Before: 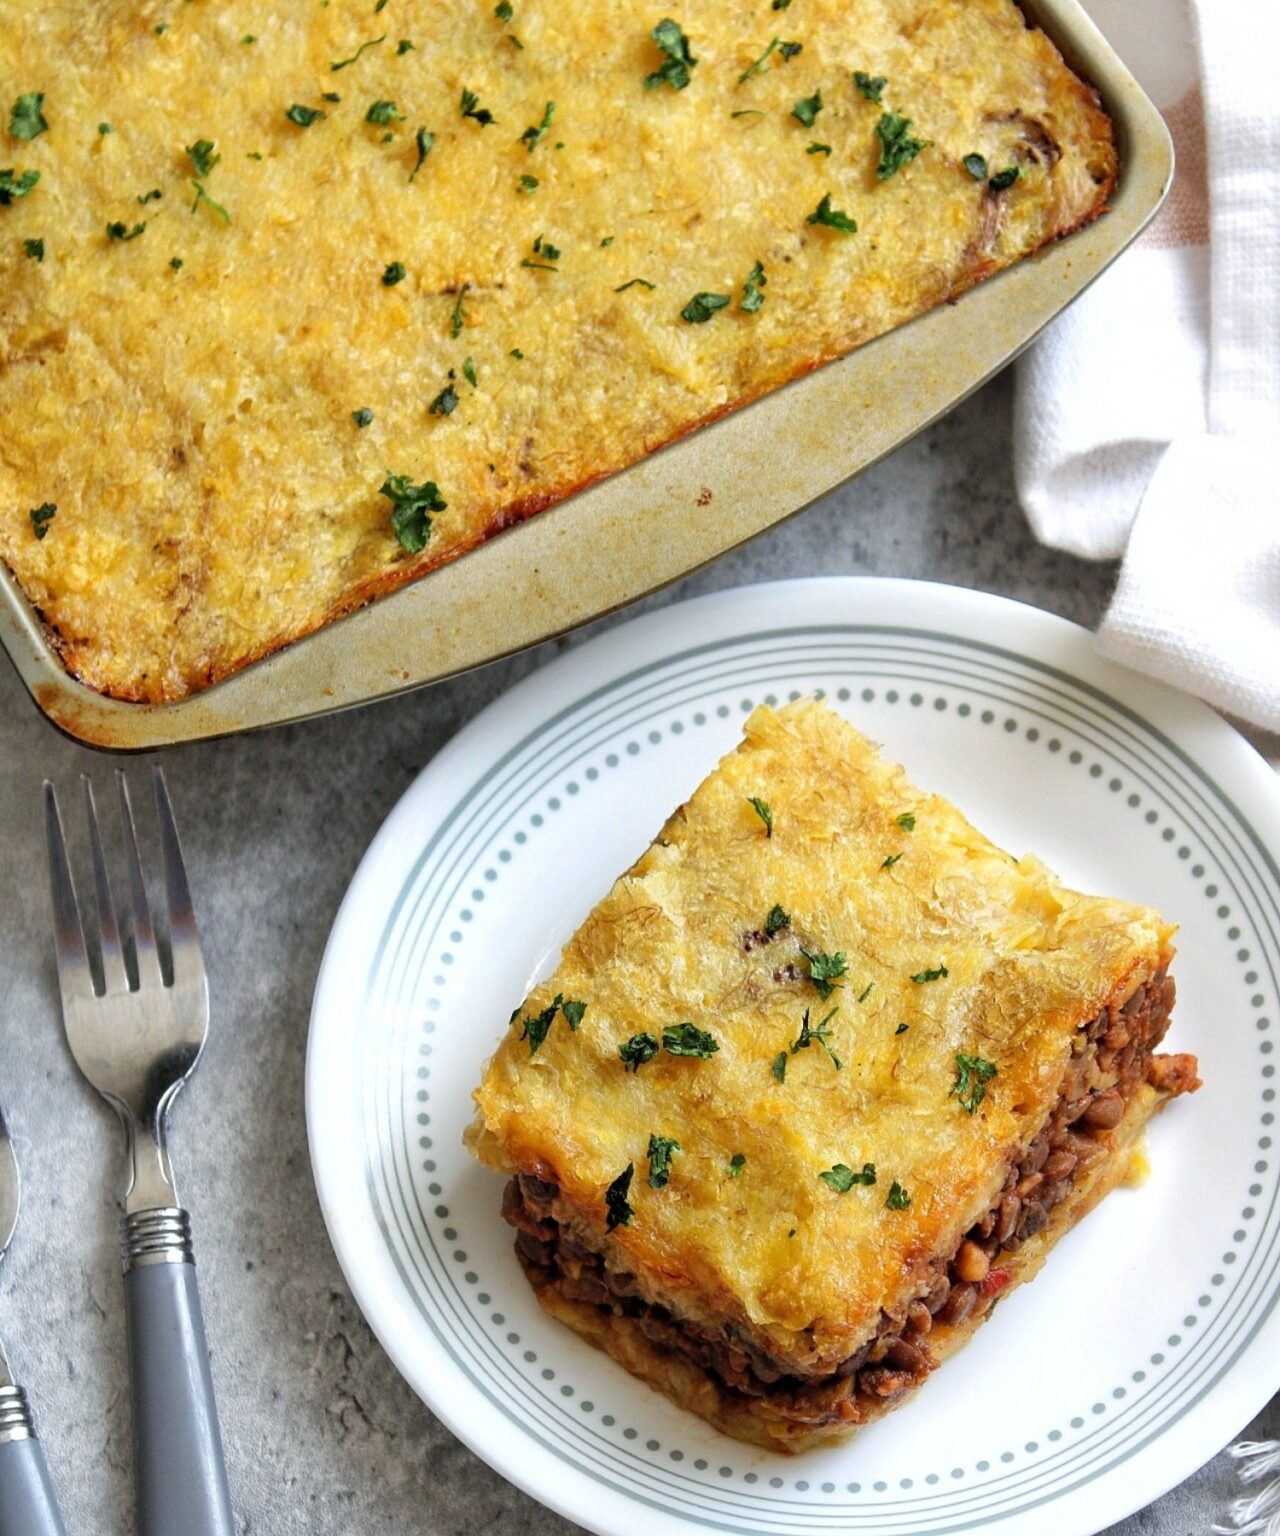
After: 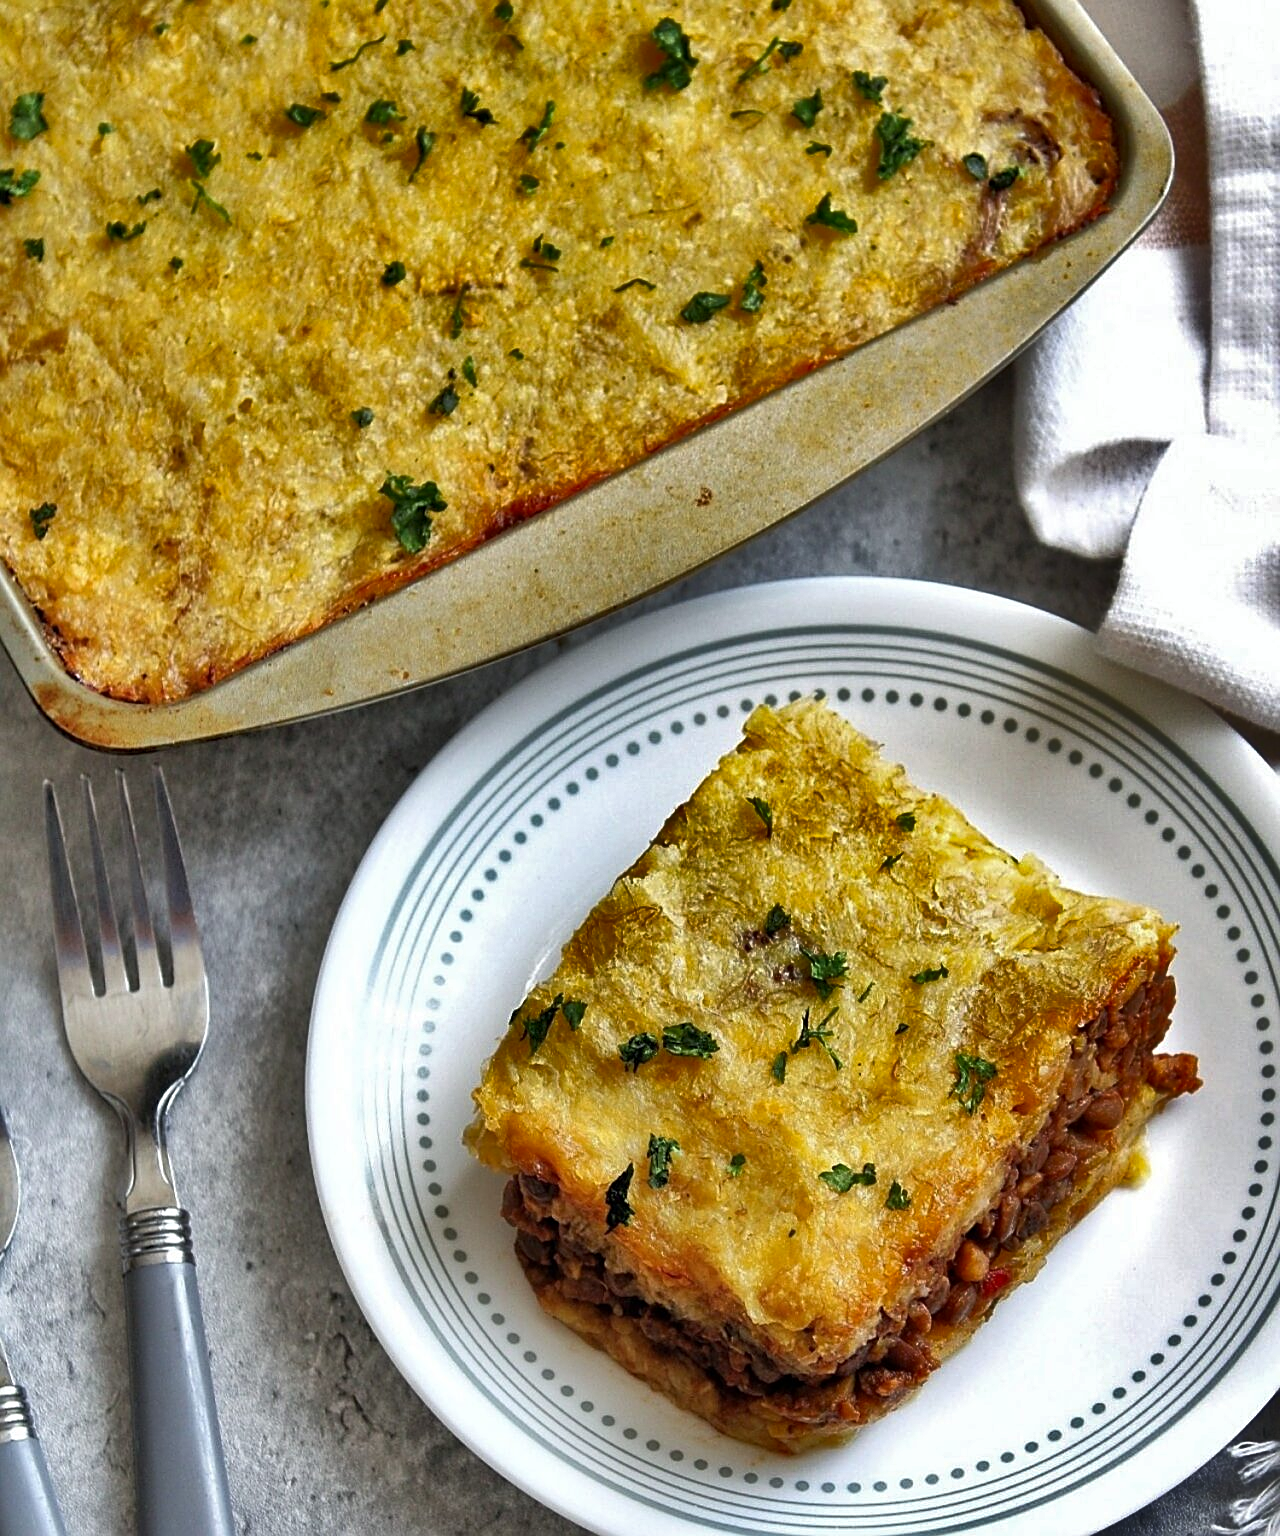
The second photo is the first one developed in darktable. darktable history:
sharpen: on, module defaults
shadows and highlights: shadows 24.5, highlights -78.15, soften with gaussian
